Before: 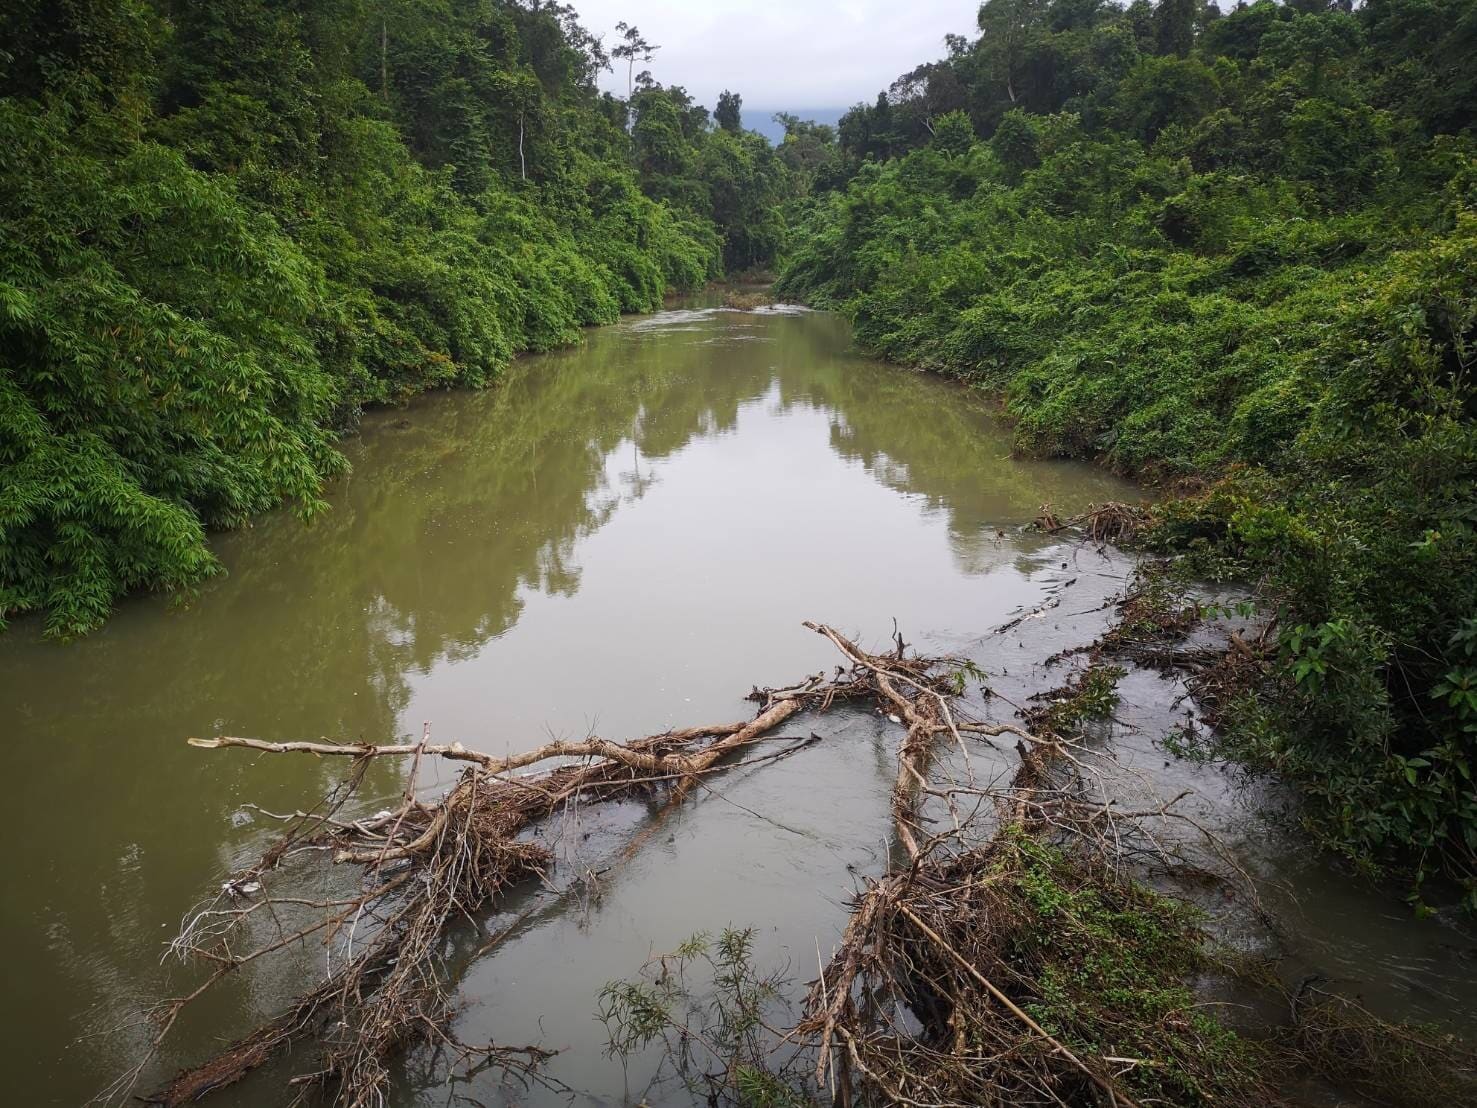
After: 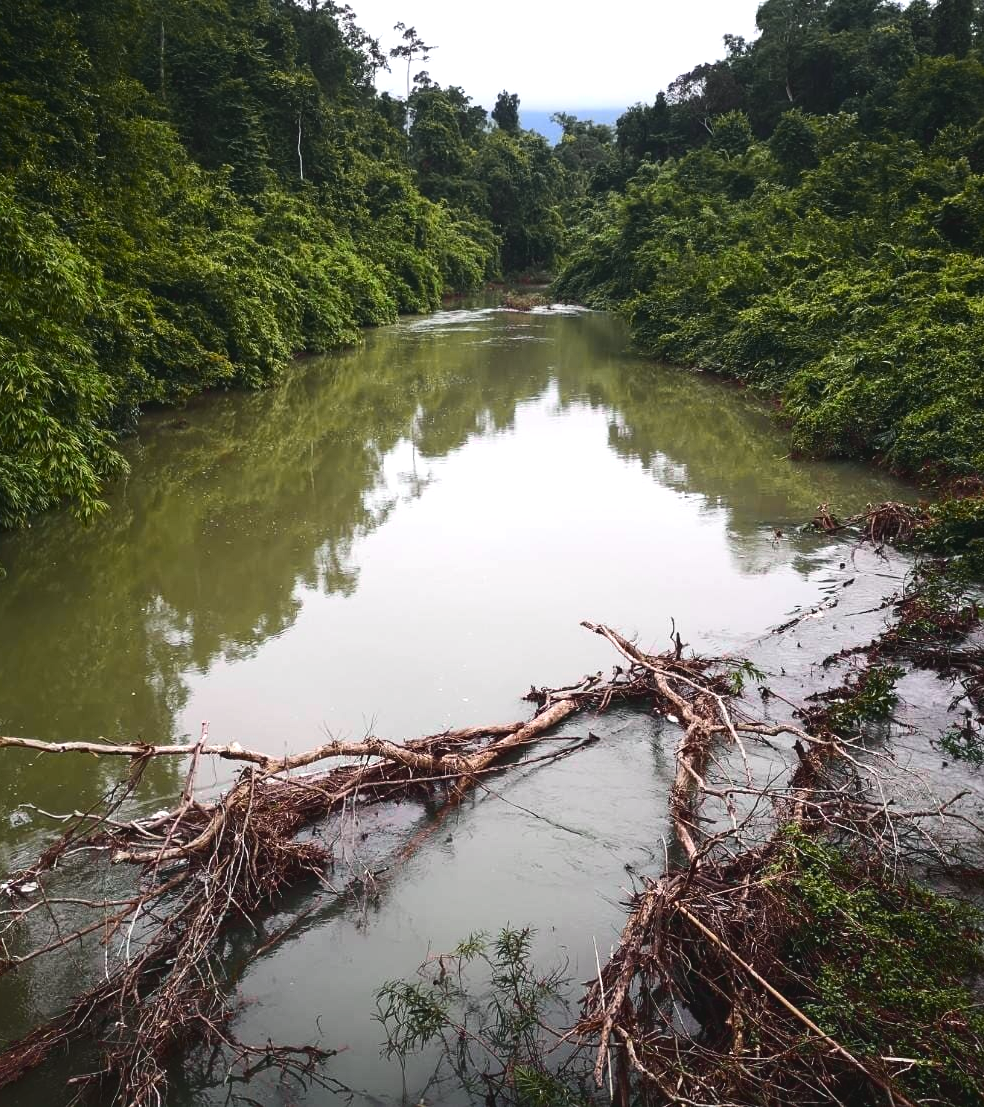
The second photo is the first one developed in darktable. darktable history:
tone curve: curves: ch0 [(0, 0.046) (0.04, 0.074) (0.831, 0.861) (1, 1)]; ch1 [(0, 0) (0.146, 0.159) (0.338, 0.365) (0.417, 0.455) (0.489, 0.486) (0.504, 0.502) (0.529, 0.537) (0.563, 0.567) (1, 1)]; ch2 [(0, 0) (0.307, 0.298) (0.388, 0.375) (0.443, 0.456) (0.485, 0.492) (0.544, 0.525) (1, 1)], color space Lab, independent channels, preserve colors none
crop and rotate: left 15.055%, right 18.278%
contrast brightness saturation: contrast 0.13, brightness -0.24, saturation 0.14
exposure: black level correction -0.002, exposure 0.54 EV, compensate highlight preservation false
